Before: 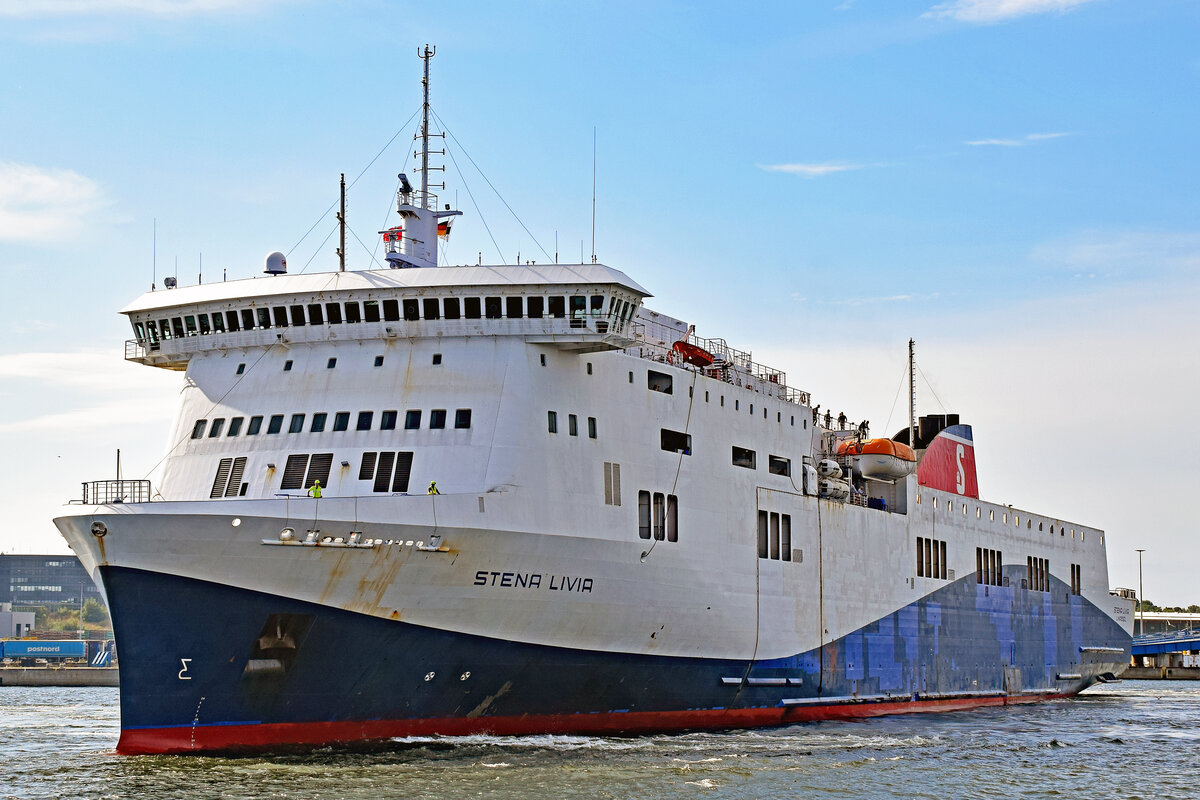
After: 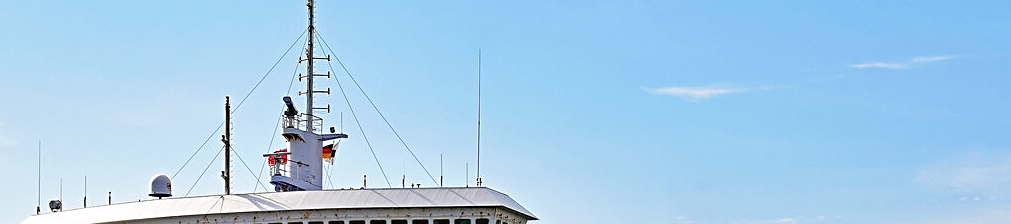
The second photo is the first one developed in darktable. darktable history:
sharpen: on, module defaults
crop and rotate: left 9.627%, top 9.686%, right 6.092%, bottom 62.267%
